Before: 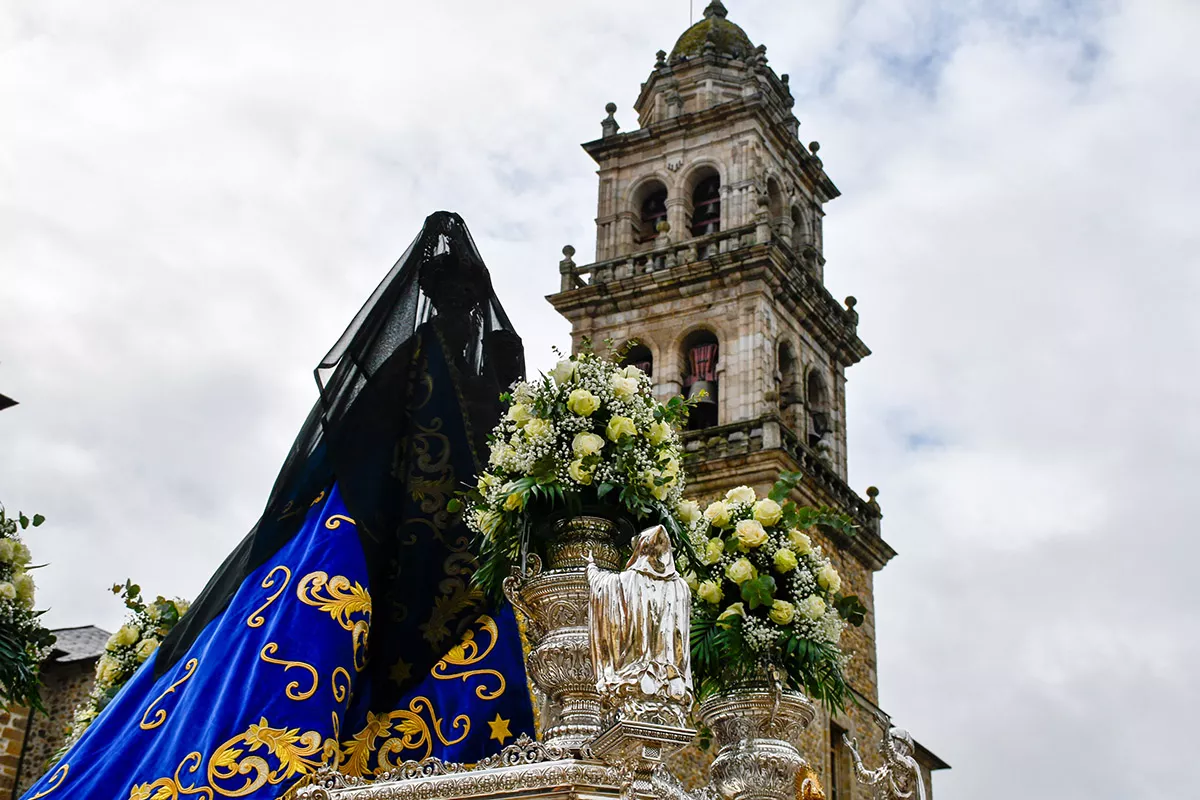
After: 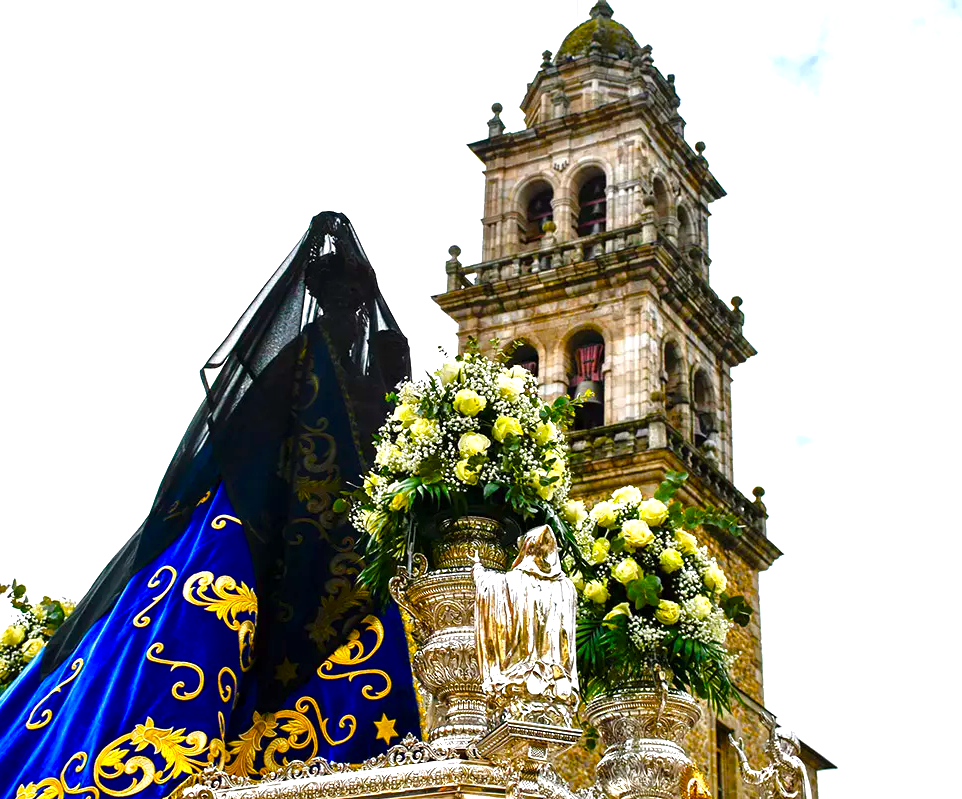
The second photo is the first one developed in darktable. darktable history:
color balance rgb: linear chroma grading › global chroma 8.817%, perceptual saturation grading › global saturation 20%, perceptual saturation grading › highlights -25.84%, perceptual saturation grading › shadows 24.729%, perceptual brilliance grading › global brilliance 30.057%, global vibrance 20%
crop and rotate: left 9.532%, right 10.265%
